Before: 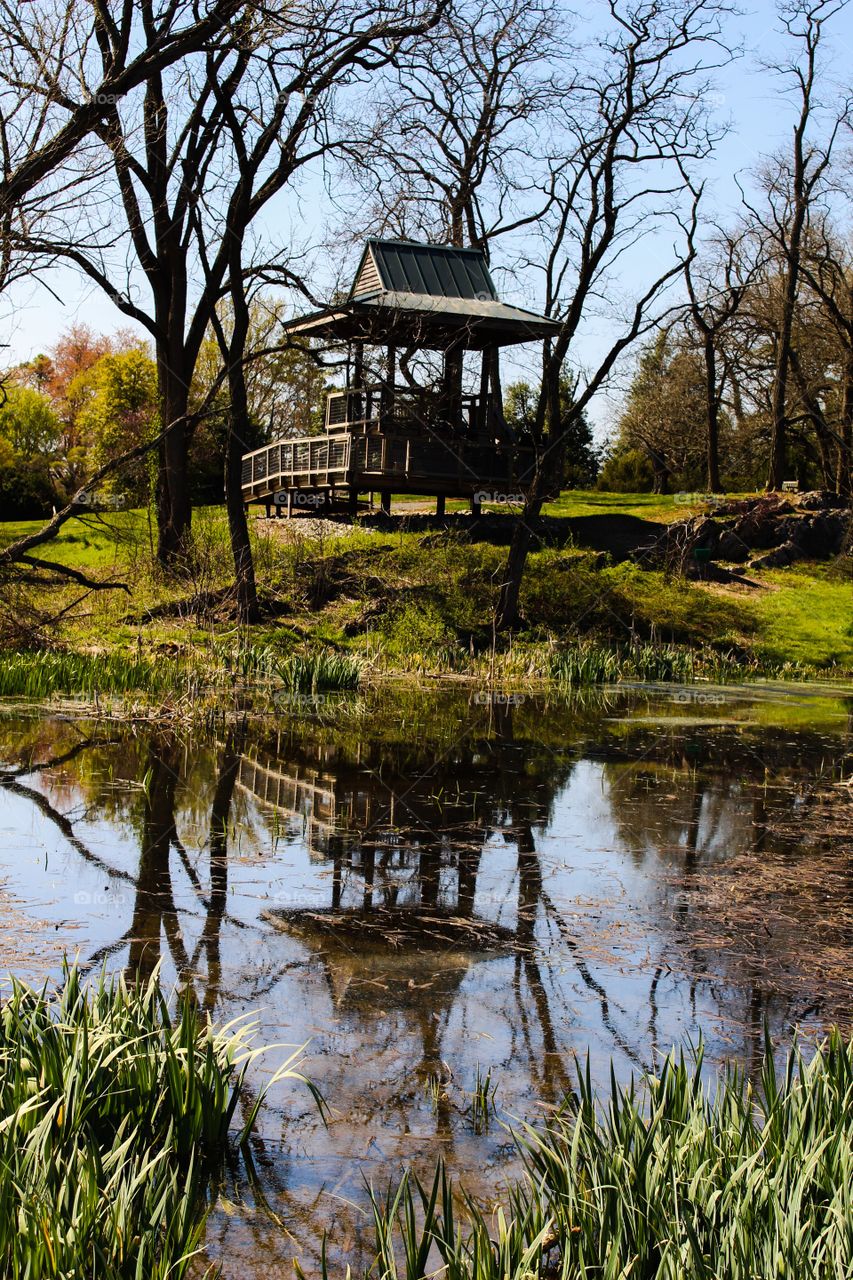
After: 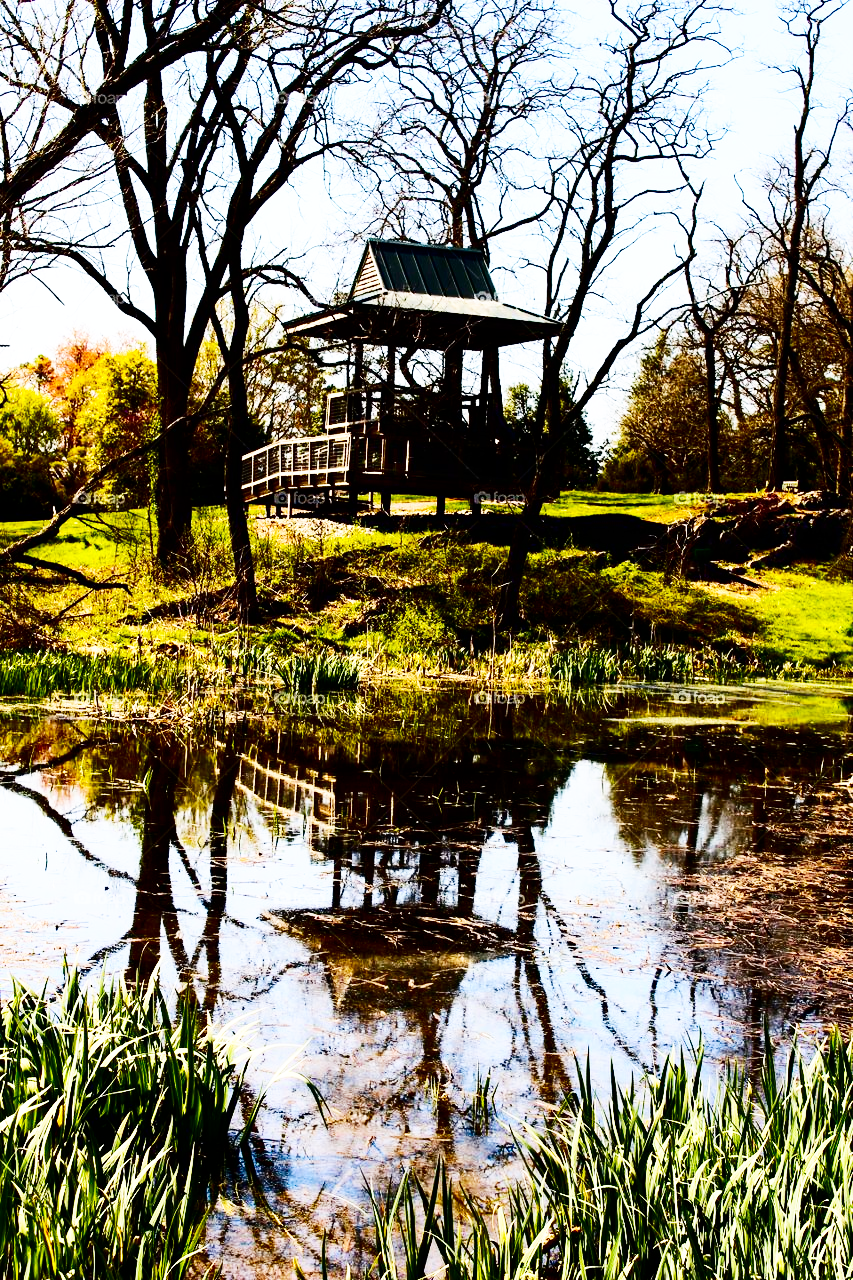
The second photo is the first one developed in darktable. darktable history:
base curve: curves: ch0 [(0, 0) (0.007, 0.004) (0.027, 0.03) (0.046, 0.07) (0.207, 0.54) (0.442, 0.872) (0.673, 0.972) (1, 1)], preserve colors none
contrast brightness saturation: contrast 0.237, brightness -0.24, saturation 0.149
exposure: black level correction -0.003, exposure 0.036 EV, compensate exposure bias true, compensate highlight preservation false
